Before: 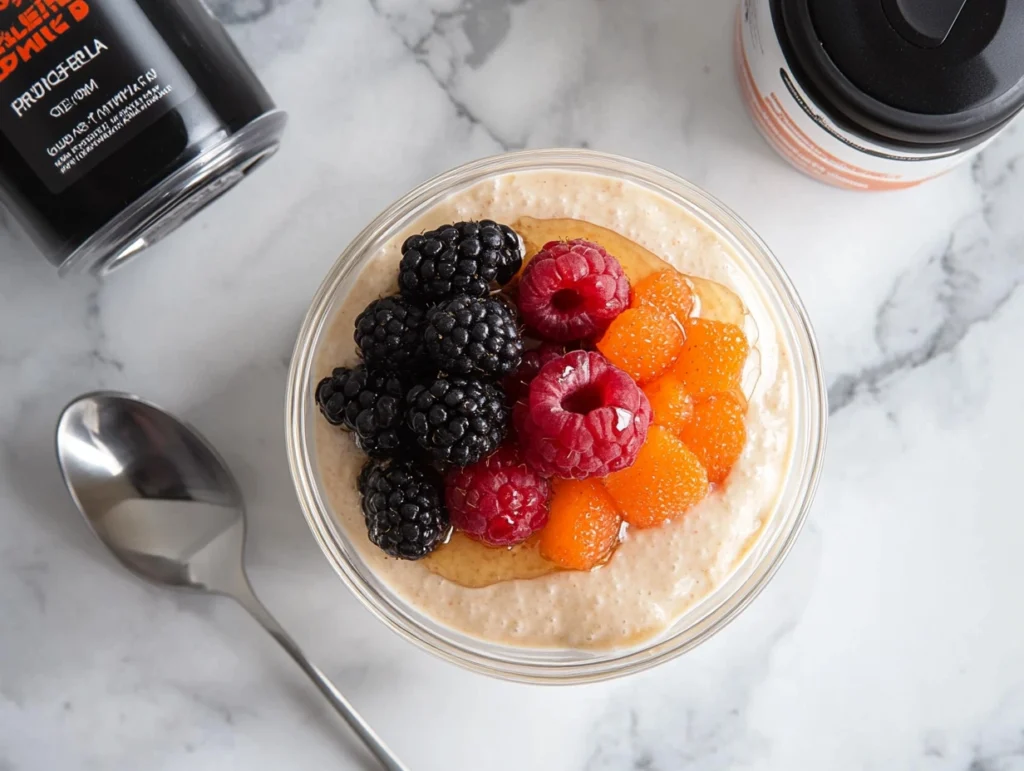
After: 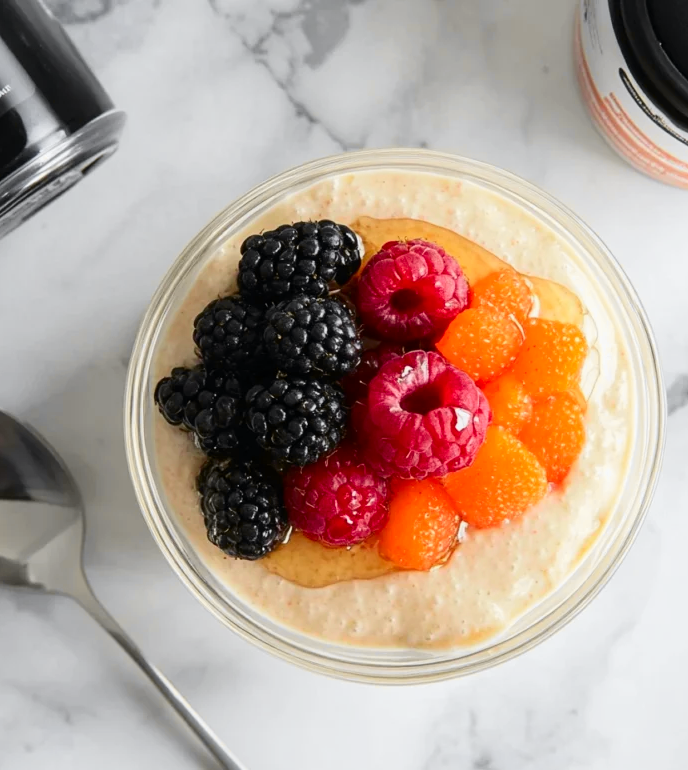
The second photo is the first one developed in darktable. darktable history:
crop and rotate: left 15.779%, right 16.963%
tone curve: curves: ch0 [(0, 0) (0.071, 0.058) (0.266, 0.268) (0.498, 0.542) (0.766, 0.807) (1, 0.983)]; ch1 [(0, 0) (0.346, 0.307) (0.408, 0.387) (0.463, 0.465) (0.482, 0.493) (0.502, 0.499) (0.517, 0.505) (0.55, 0.554) (0.597, 0.61) (0.651, 0.698) (1, 1)]; ch2 [(0, 0) (0.346, 0.34) (0.434, 0.46) (0.485, 0.494) (0.5, 0.498) (0.509, 0.517) (0.526, 0.539) (0.583, 0.603) (0.625, 0.659) (1, 1)], color space Lab, independent channels, preserve colors none
